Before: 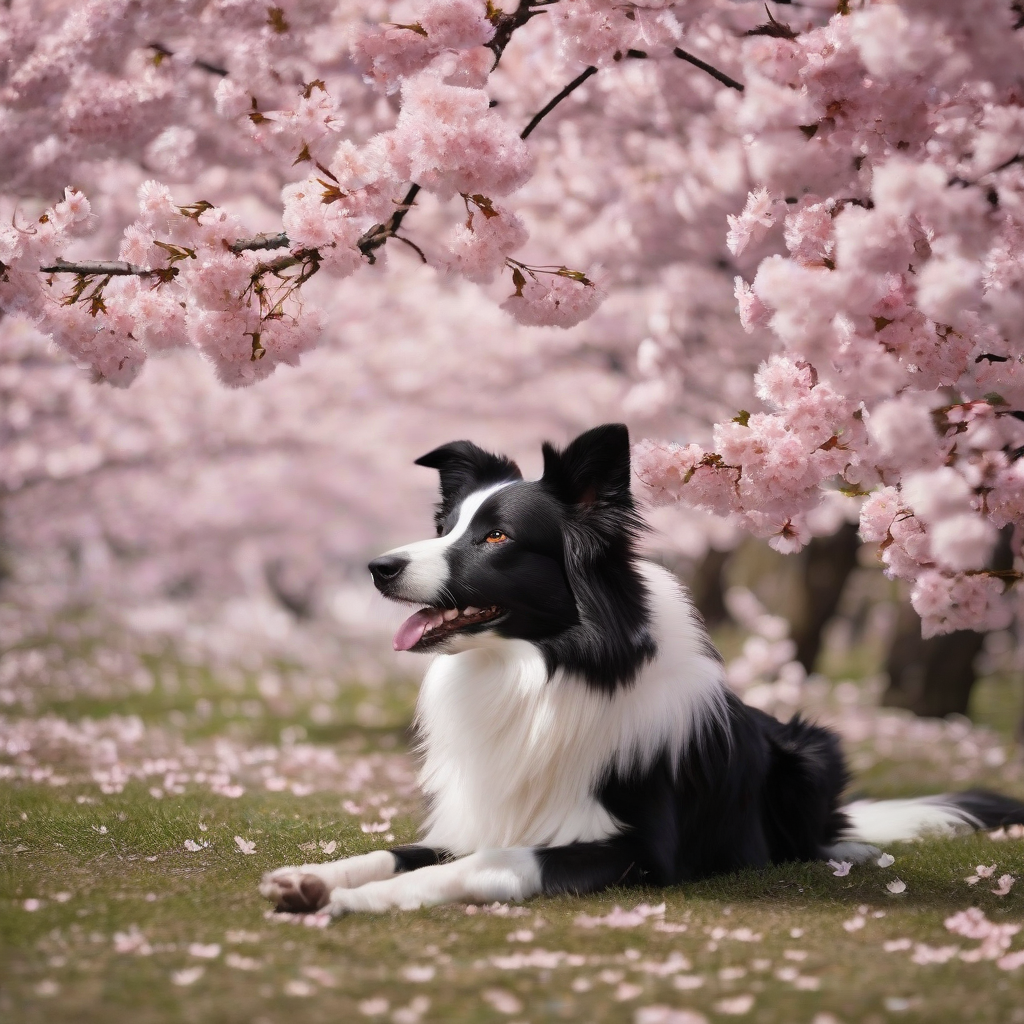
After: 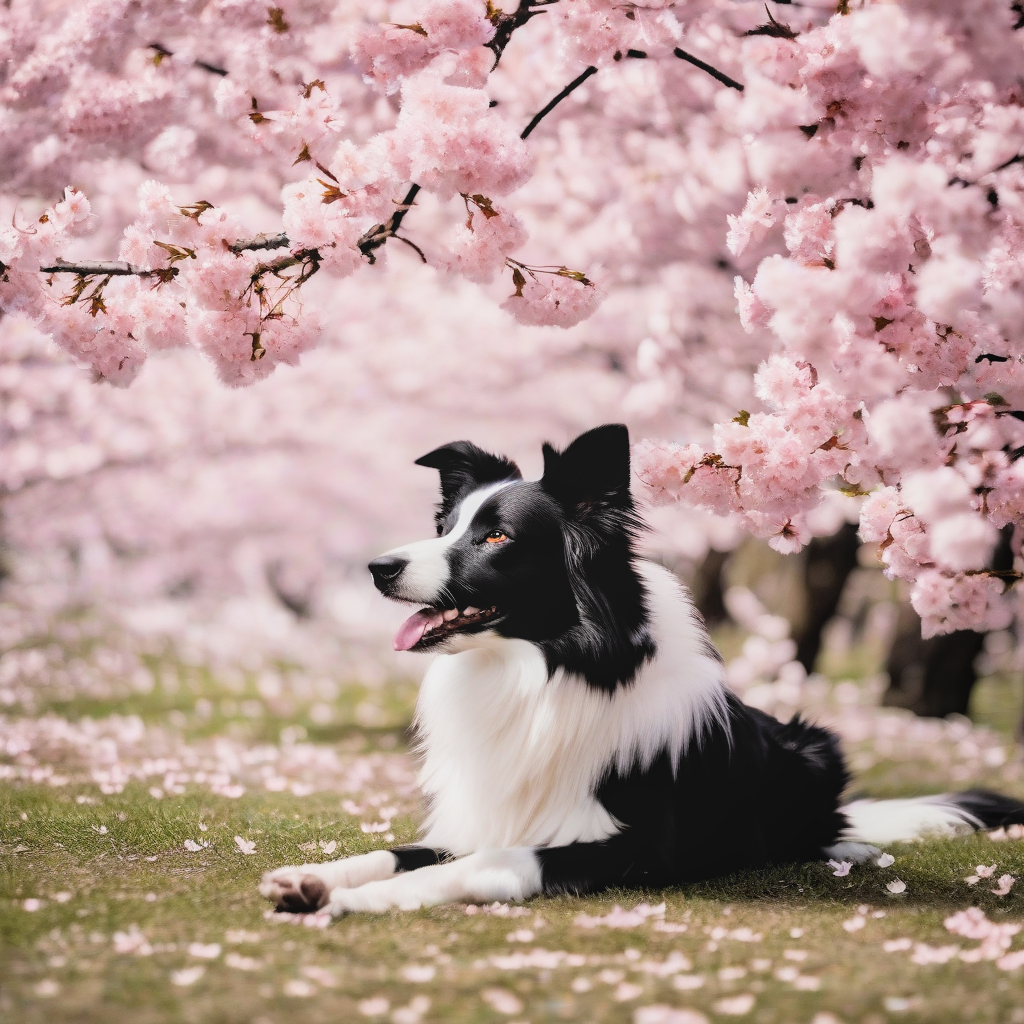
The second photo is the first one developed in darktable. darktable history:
filmic rgb: black relative exposure -5 EV, hardness 2.88, contrast 1.3, highlights saturation mix -10%
local contrast: detail 110%
exposure: black level correction 0, exposure 0.68 EV, compensate exposure bias true, compensate highlight preservation false
